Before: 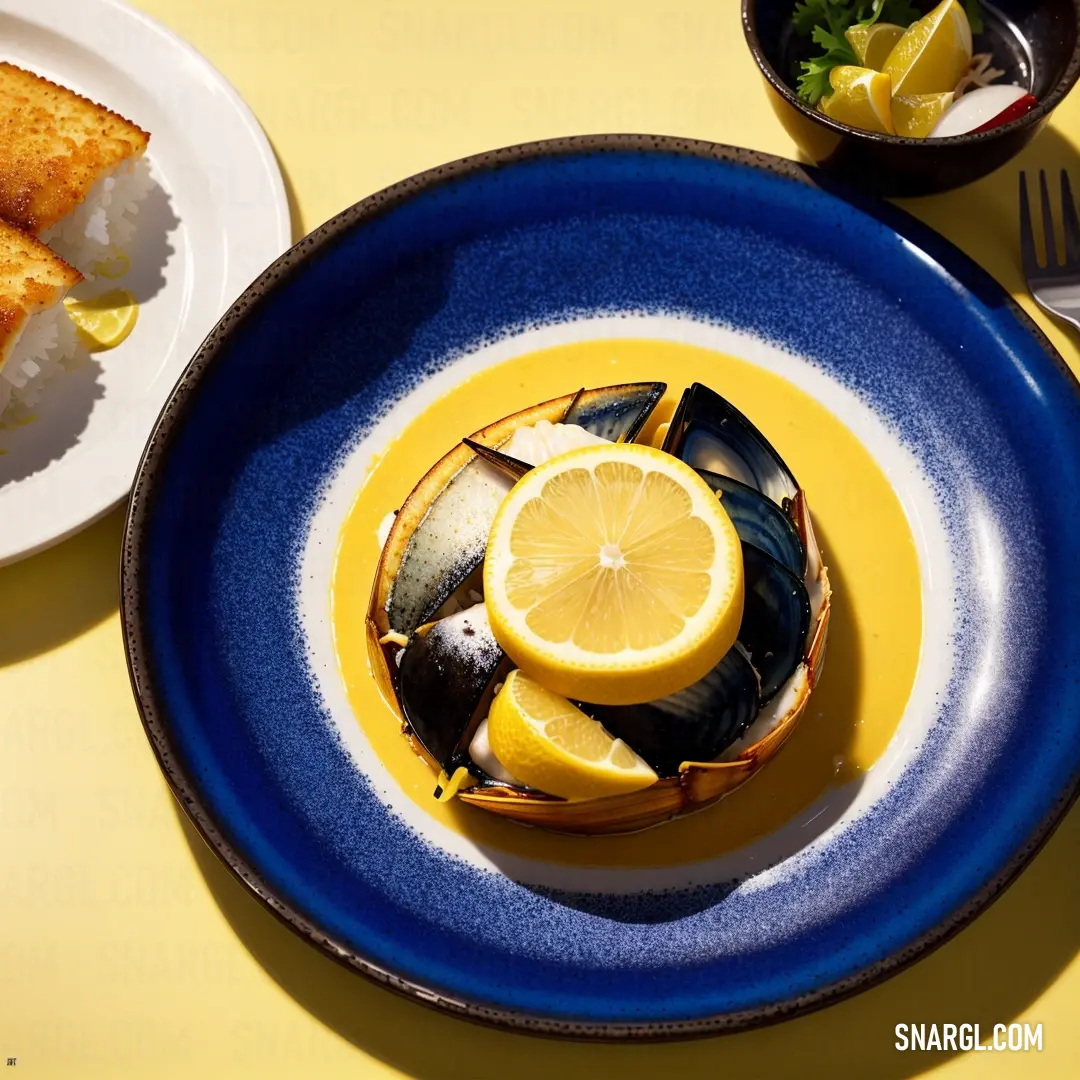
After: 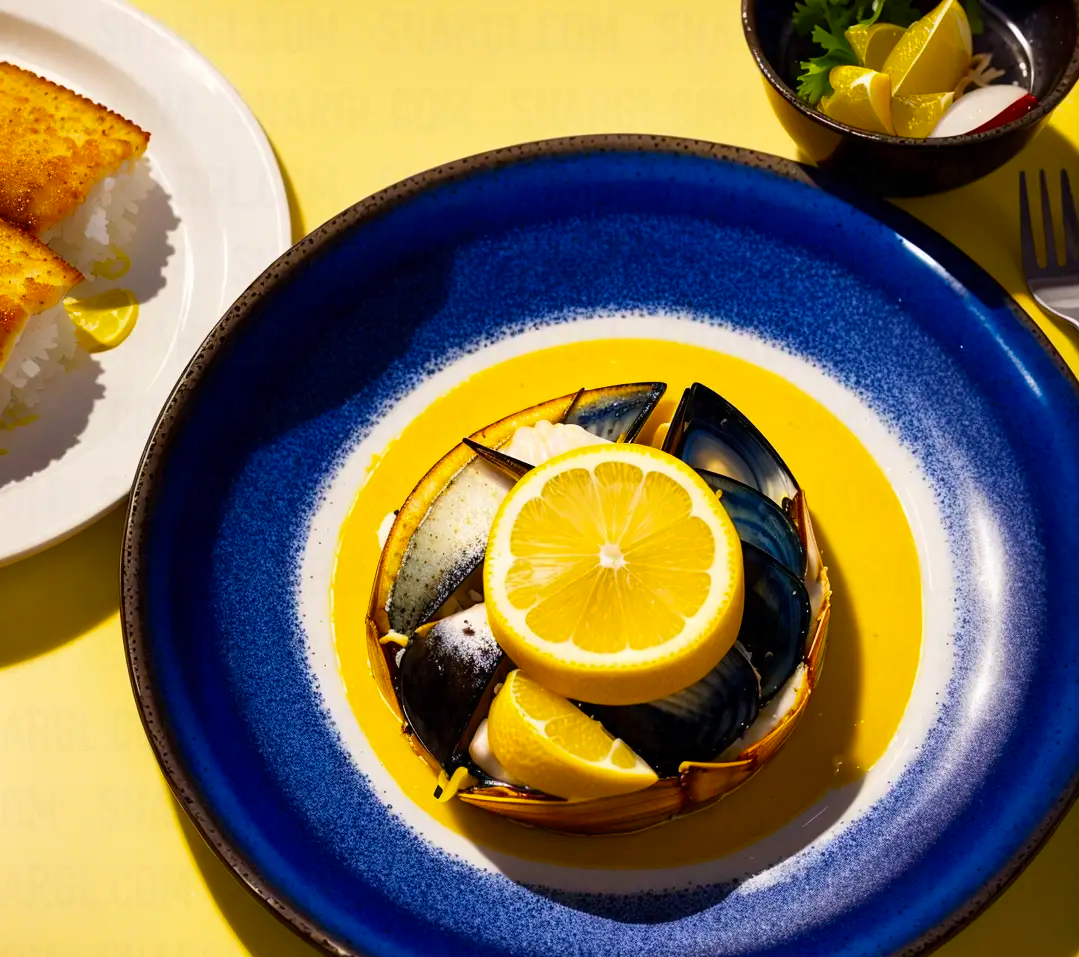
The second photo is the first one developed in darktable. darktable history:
crop and rotate: top 0%, bottom 11.371%
color balance rgb: power › hue 74.73°, perceptual saturation grading › global saturation 24.955%, global vibrance 23.451%
